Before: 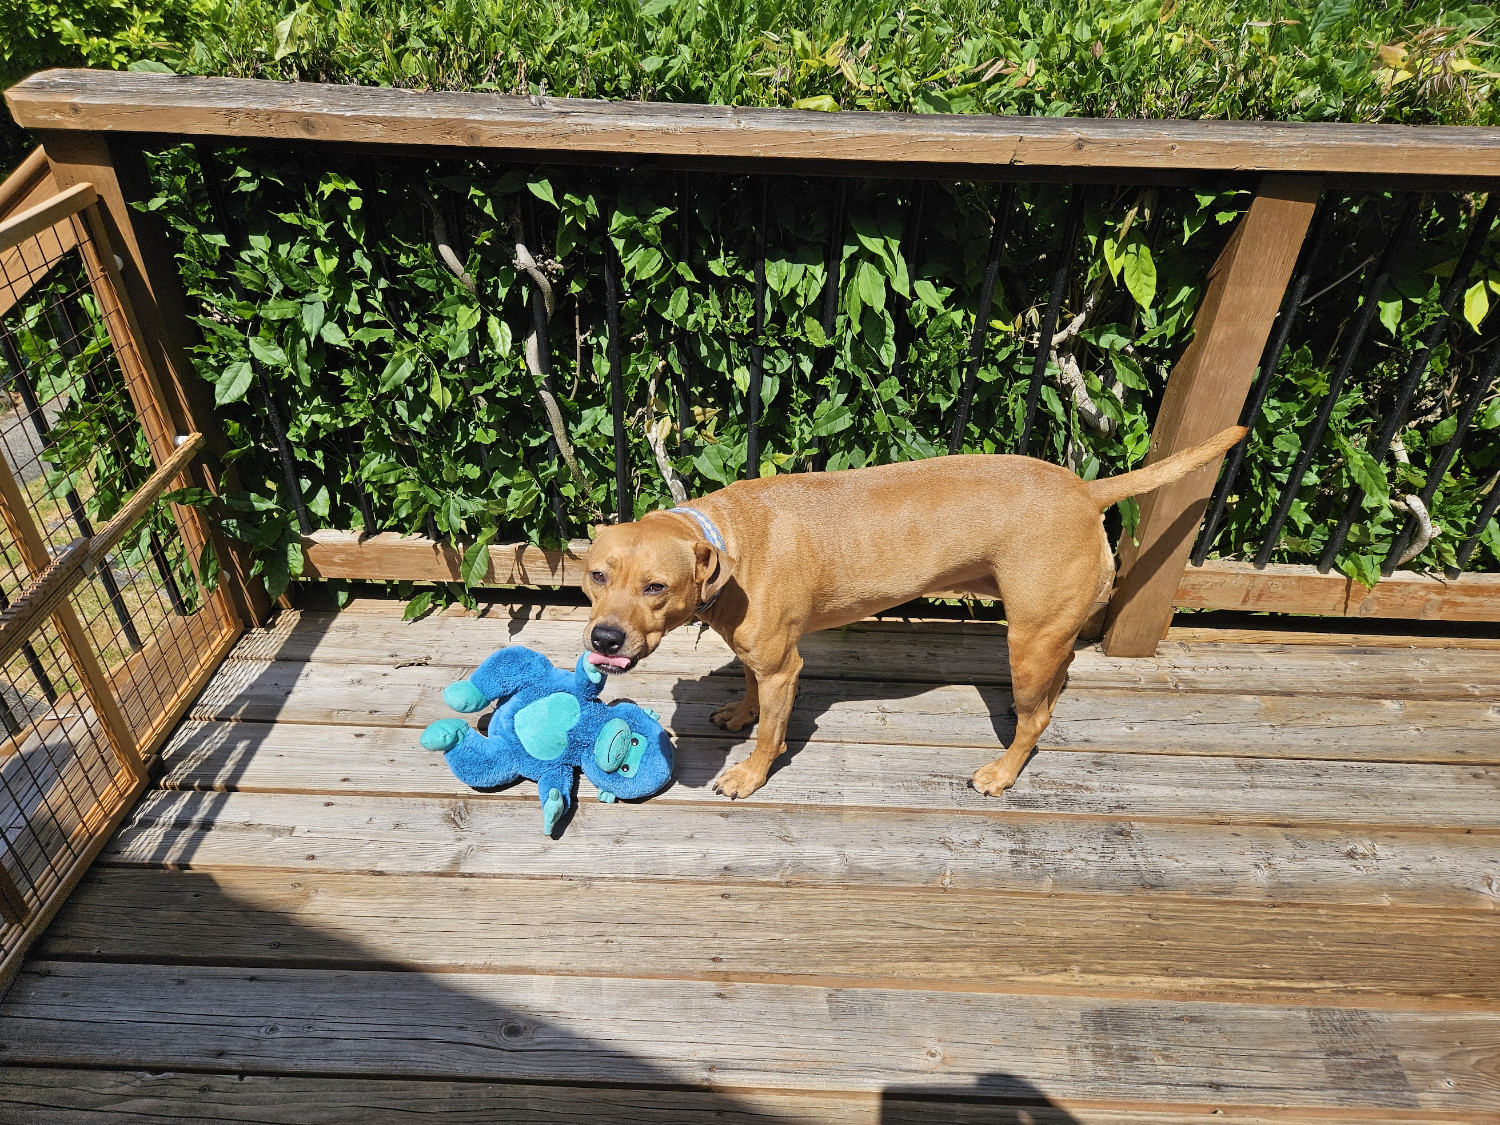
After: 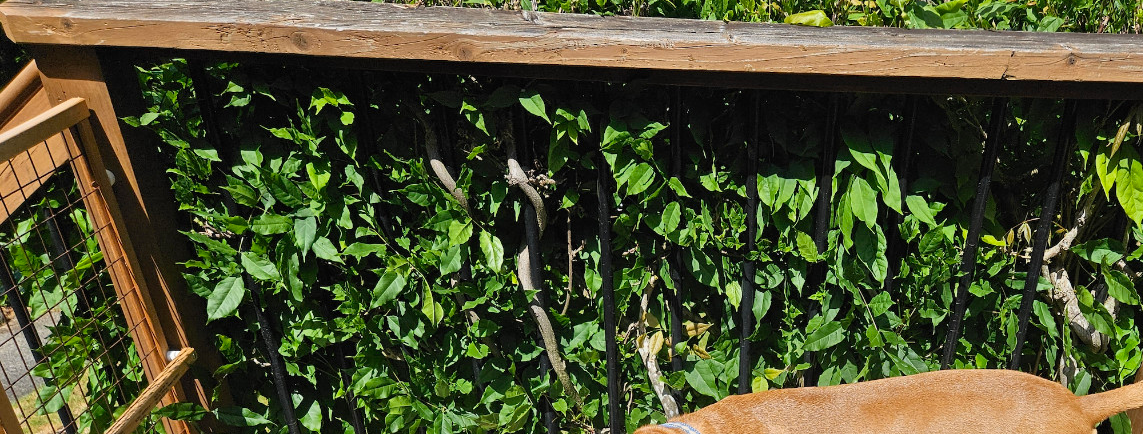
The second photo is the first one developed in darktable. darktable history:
crop: left 0.561%, top 7.631%, right 23.199%, bottom 53.705%
